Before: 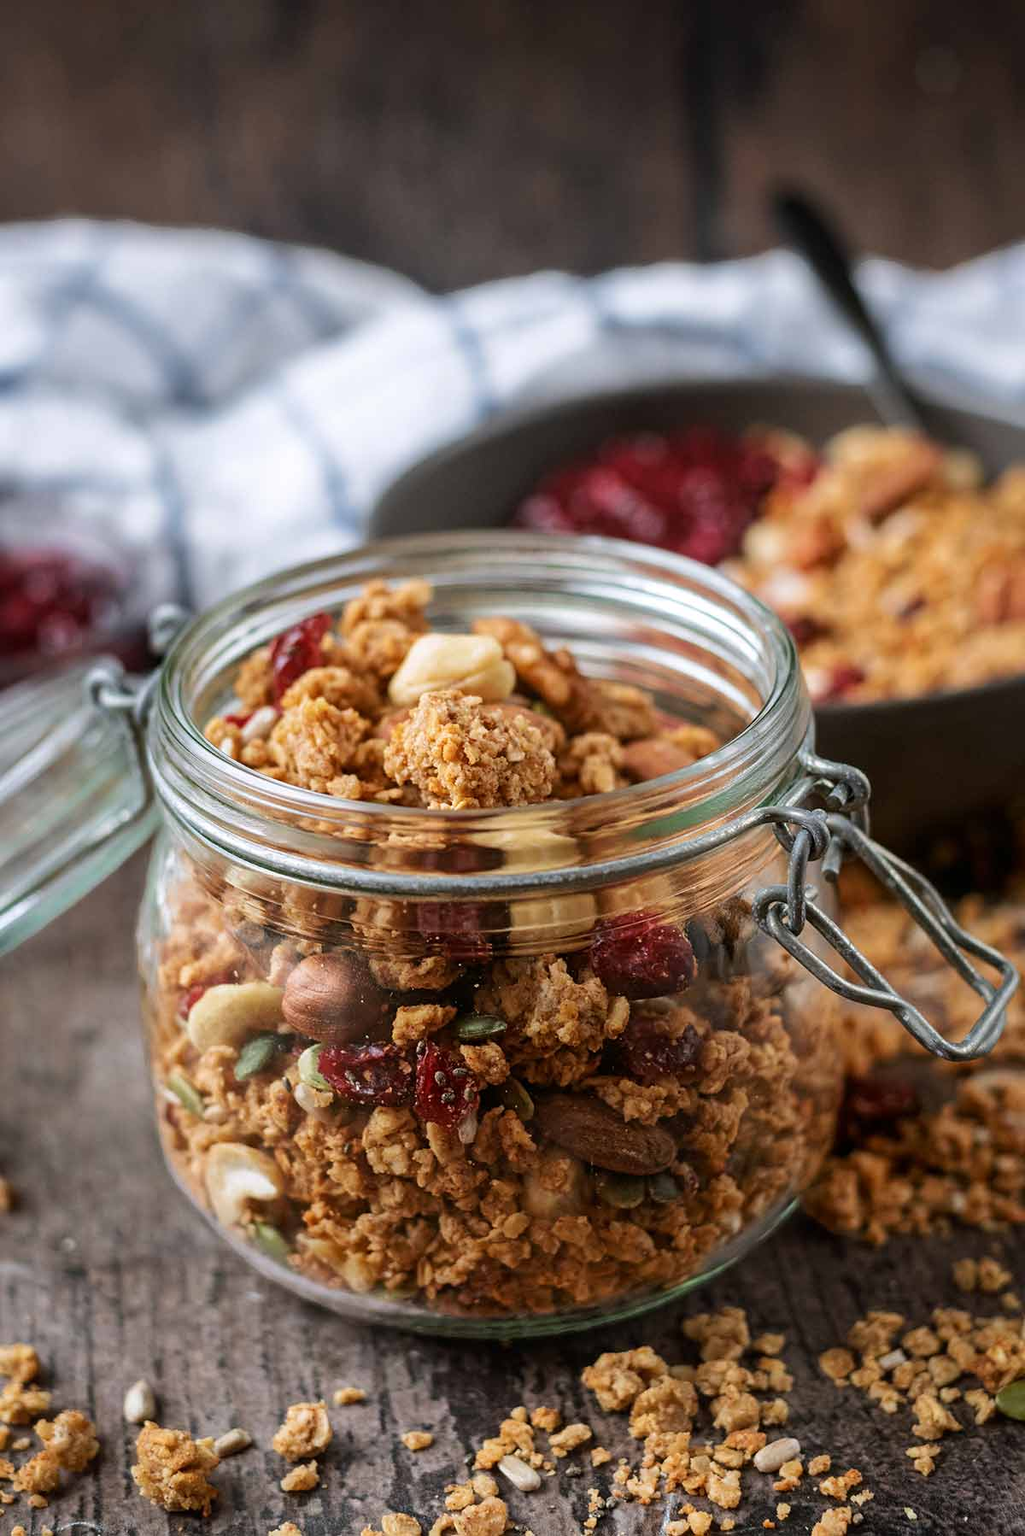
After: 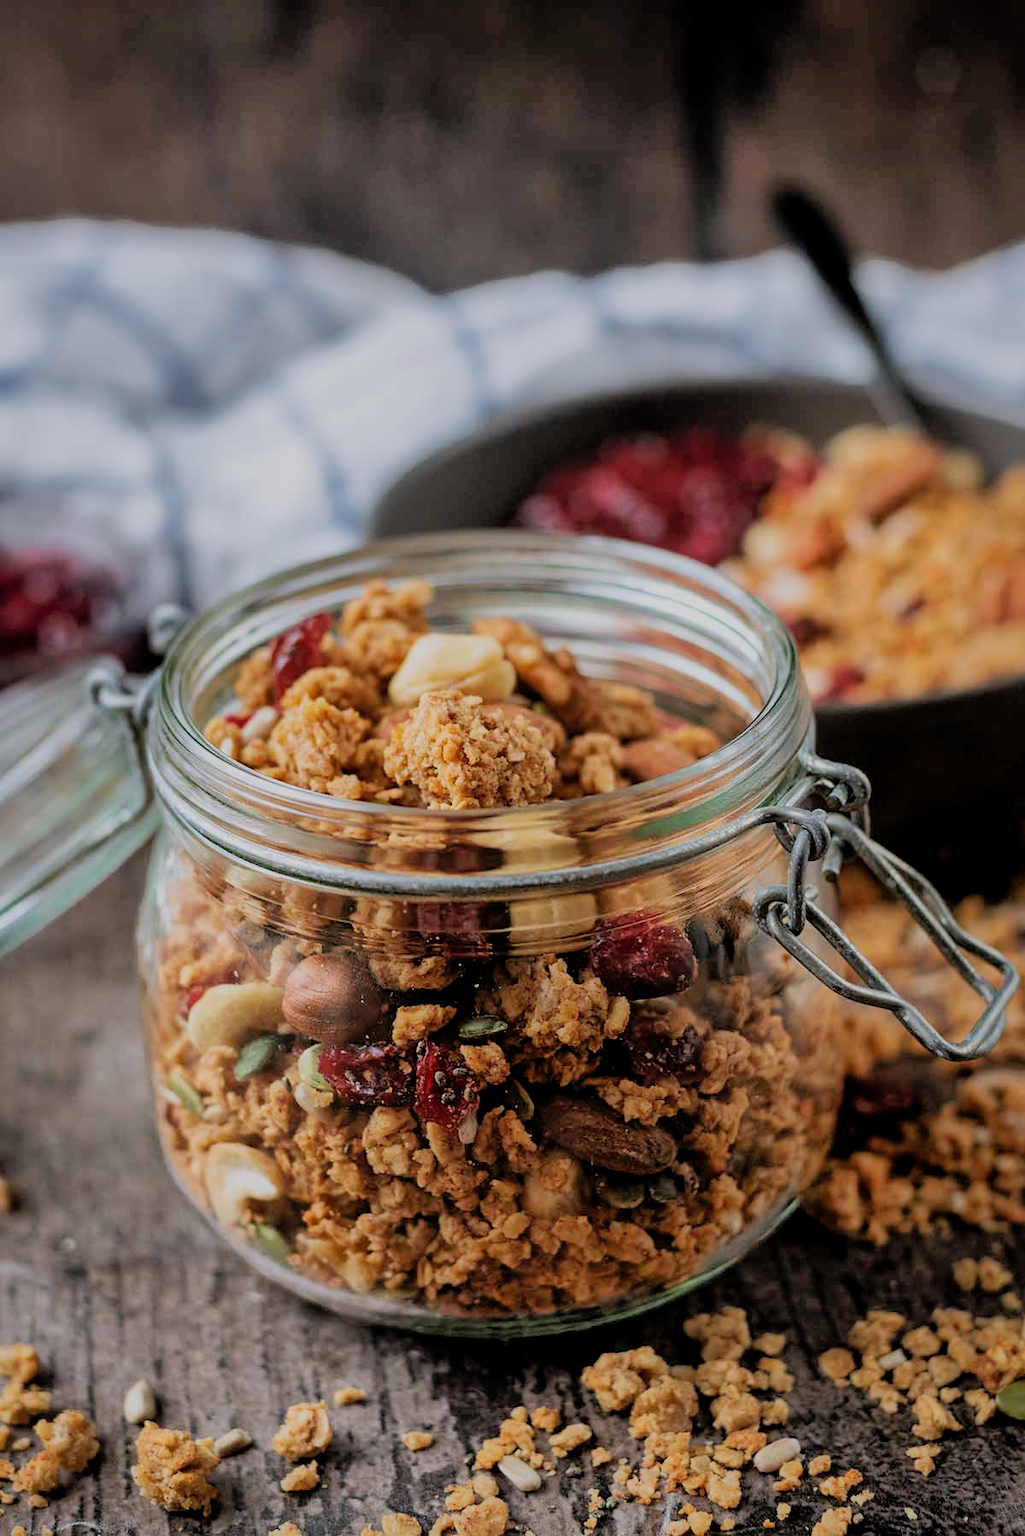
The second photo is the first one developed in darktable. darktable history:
filmic rgb: black relative exposure -7.76 EV, white relative exposure 4.45 EV, target black luminance 0%, hardness 3.75, latitude 50.79%, contrast 1.067, highlights saturation mix 8.61%, shadows ↔ highlights balance -0.227%
shadows and highlights: highlights -59.74
